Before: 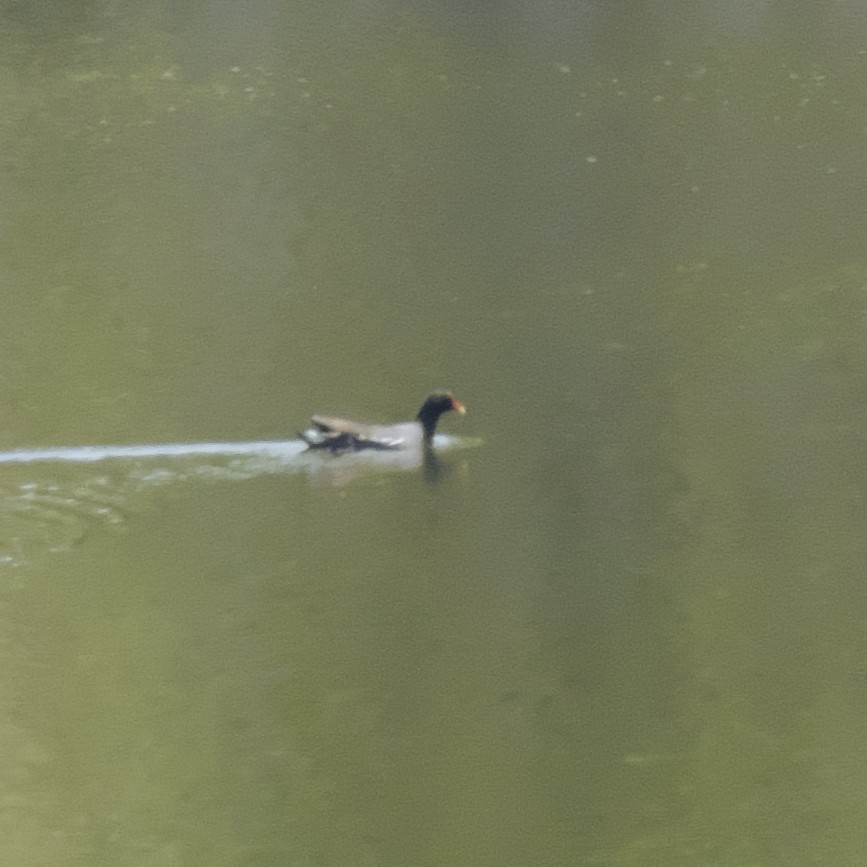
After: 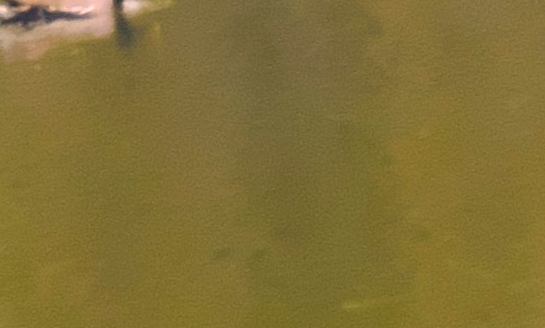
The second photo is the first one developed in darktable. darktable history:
crop and rotate: left 35.509%, top 50.238%, bottom 4.934%
color correction: highlights a* 21.16, highlights b* 19.61
color balance rgb: linear chroma grading › shadows 16%, perceptual saturation grading › global saturation 8%, perceptual saturation grading › shadows 4%, perceptual brilliance grading › global brilliance 2%, perceptual brilliance grading › highlights 8%, perceptual brilliance grading › shadows -4%, global vibrance 16%, saturation formula JzAzBz (2021)
rotate and perspective: rotation -5°, crop left 0.05, crop right 0.952, crop top 0.11, crop bottom 0.89
